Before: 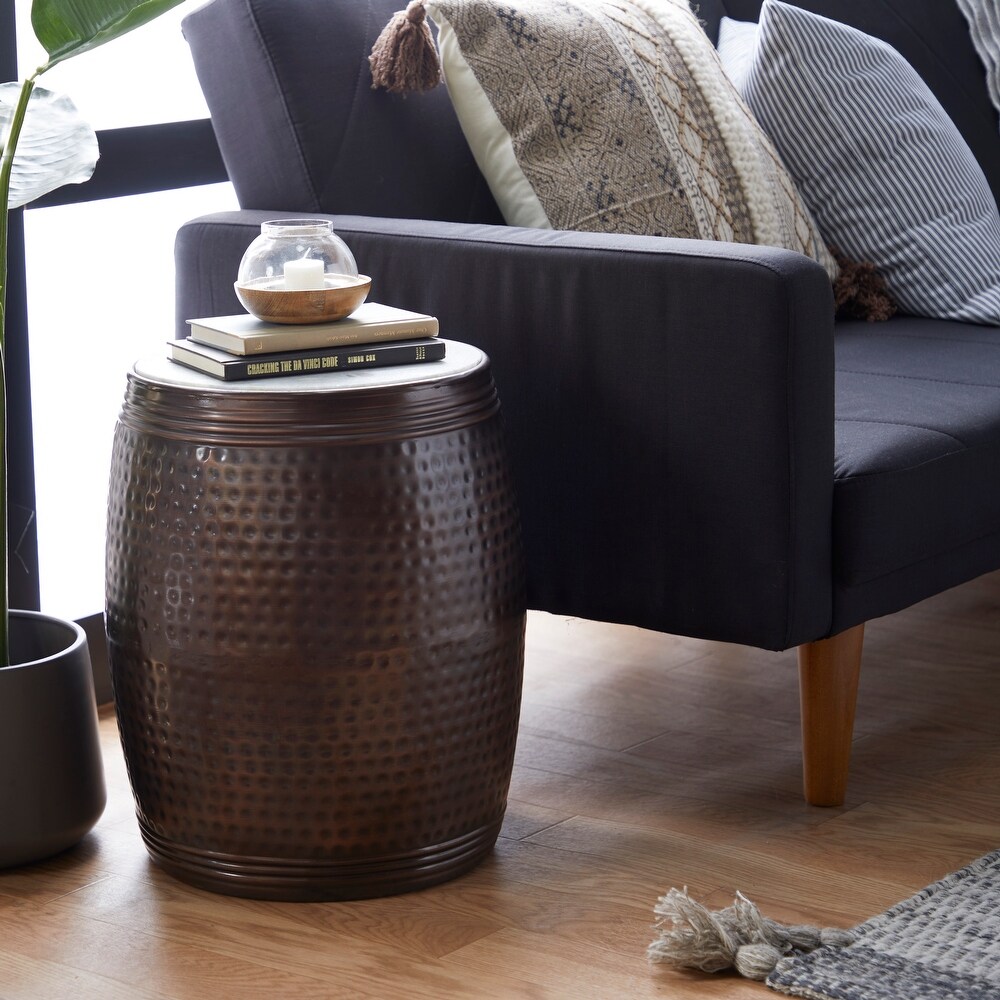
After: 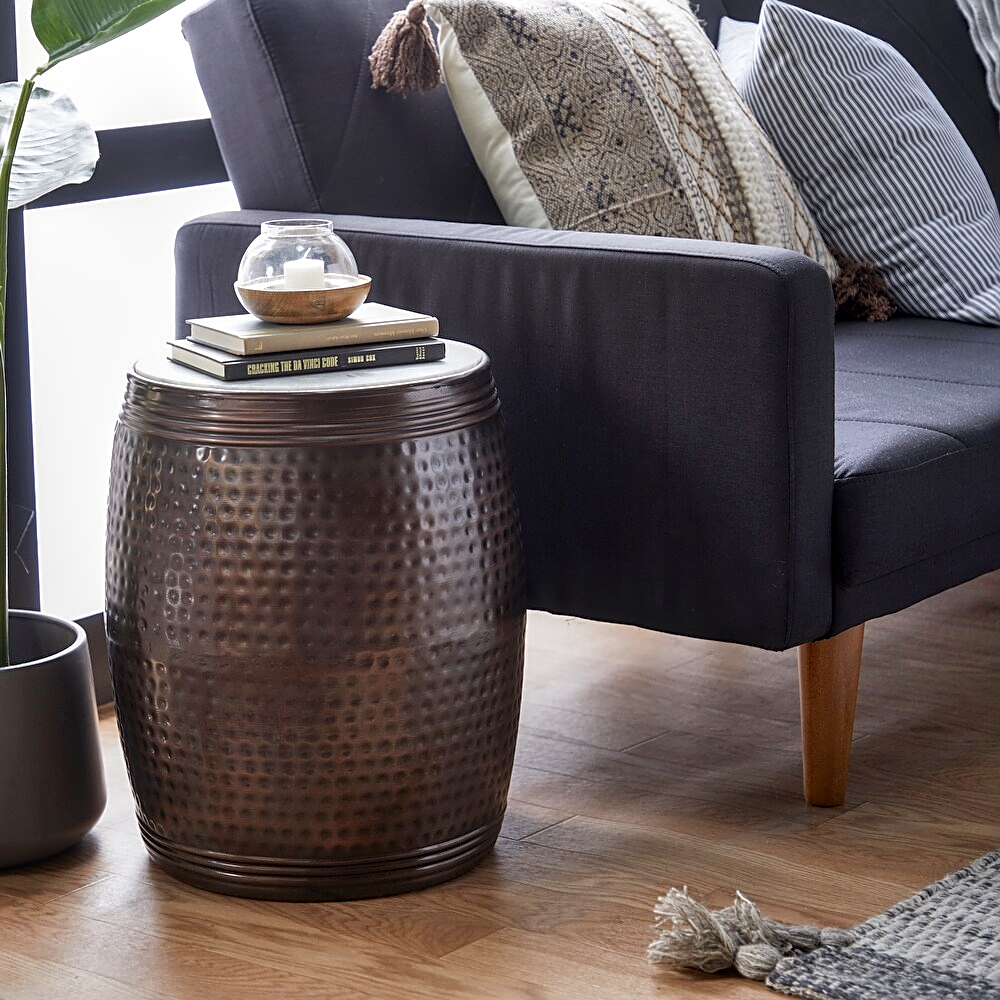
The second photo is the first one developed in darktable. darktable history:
shadows and highlights: low approximation 0.01, soften with gaussian
sharpen: amount 0.497
local contrast: on, module defaults
